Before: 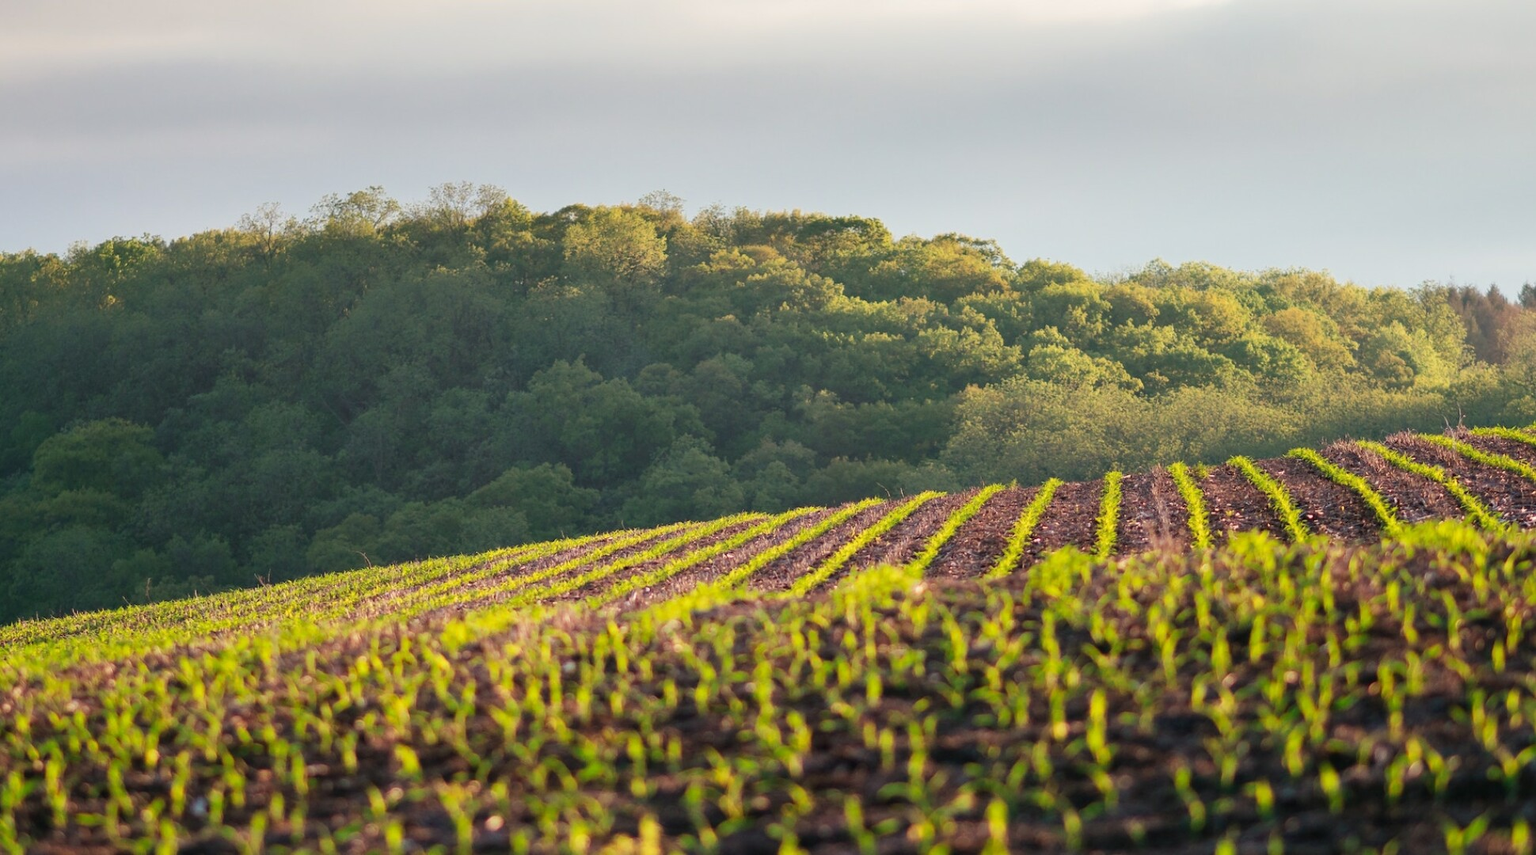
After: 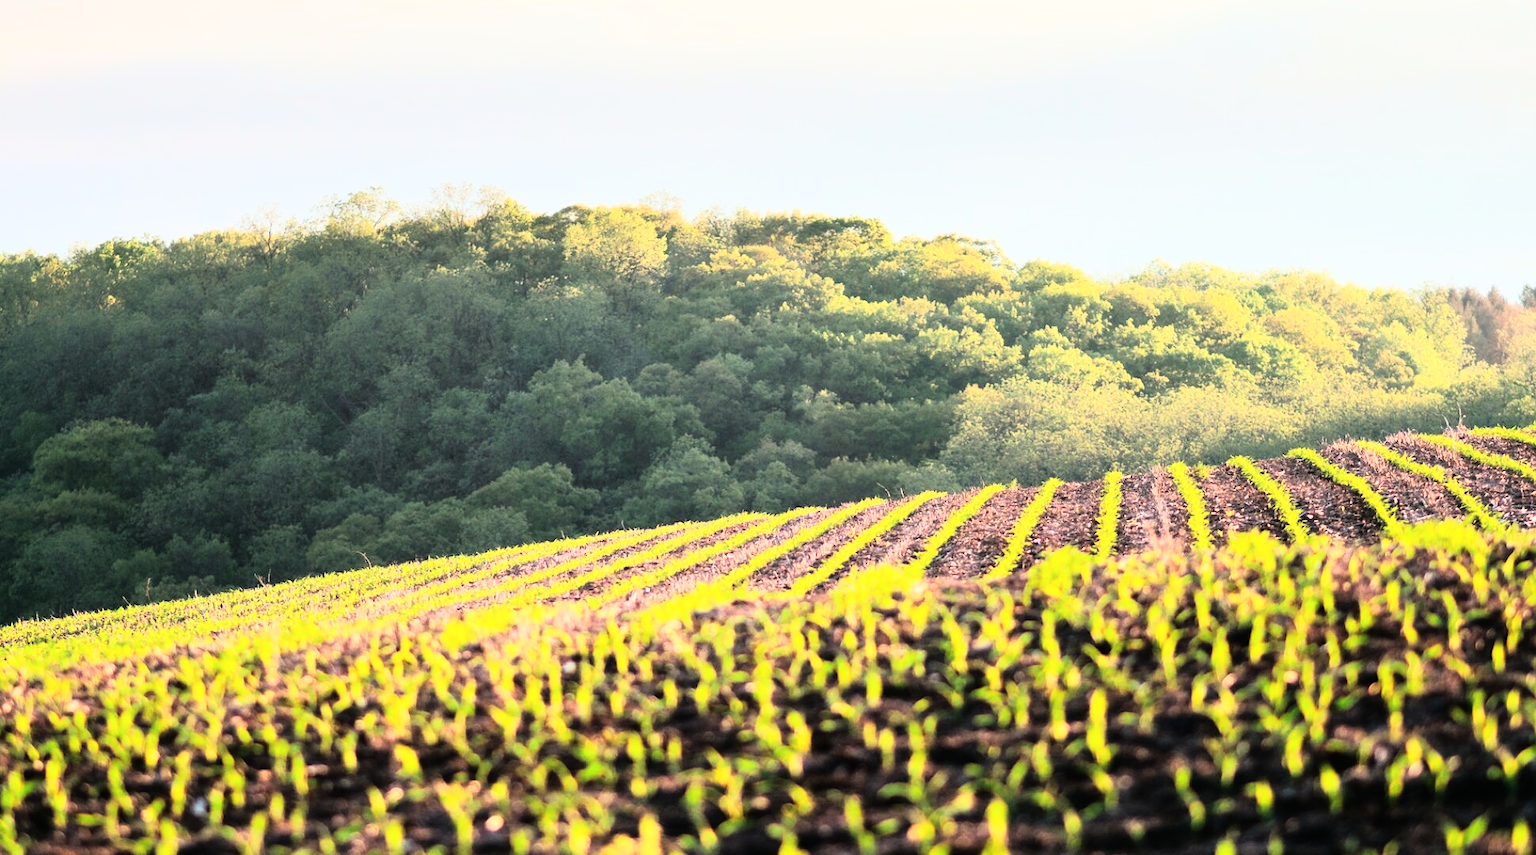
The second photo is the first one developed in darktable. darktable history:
rgb curve: curves: ch0 [(0, 0) (0.21, 0.15) (0.24, 0.21) (0.5, 0.75) (0.75, 0.96) (0.89, 0.99) (1, 1)]; ch1 [(0, 0.02) (0.21, 0.13) (0.25, 0.2) (0.5, 0.67) (0.75, 0.9) (0.89, 0.97) (1, 1)]; ch2 [(0, 0.02) (0.21, 0.13) (0.25, 0.2) (0.5, 0.67) (0.75, 0.9) (0.89, 0.97) (1, 1)], compensate middle gray true
haze removal: strength -0.1, adaptive false
